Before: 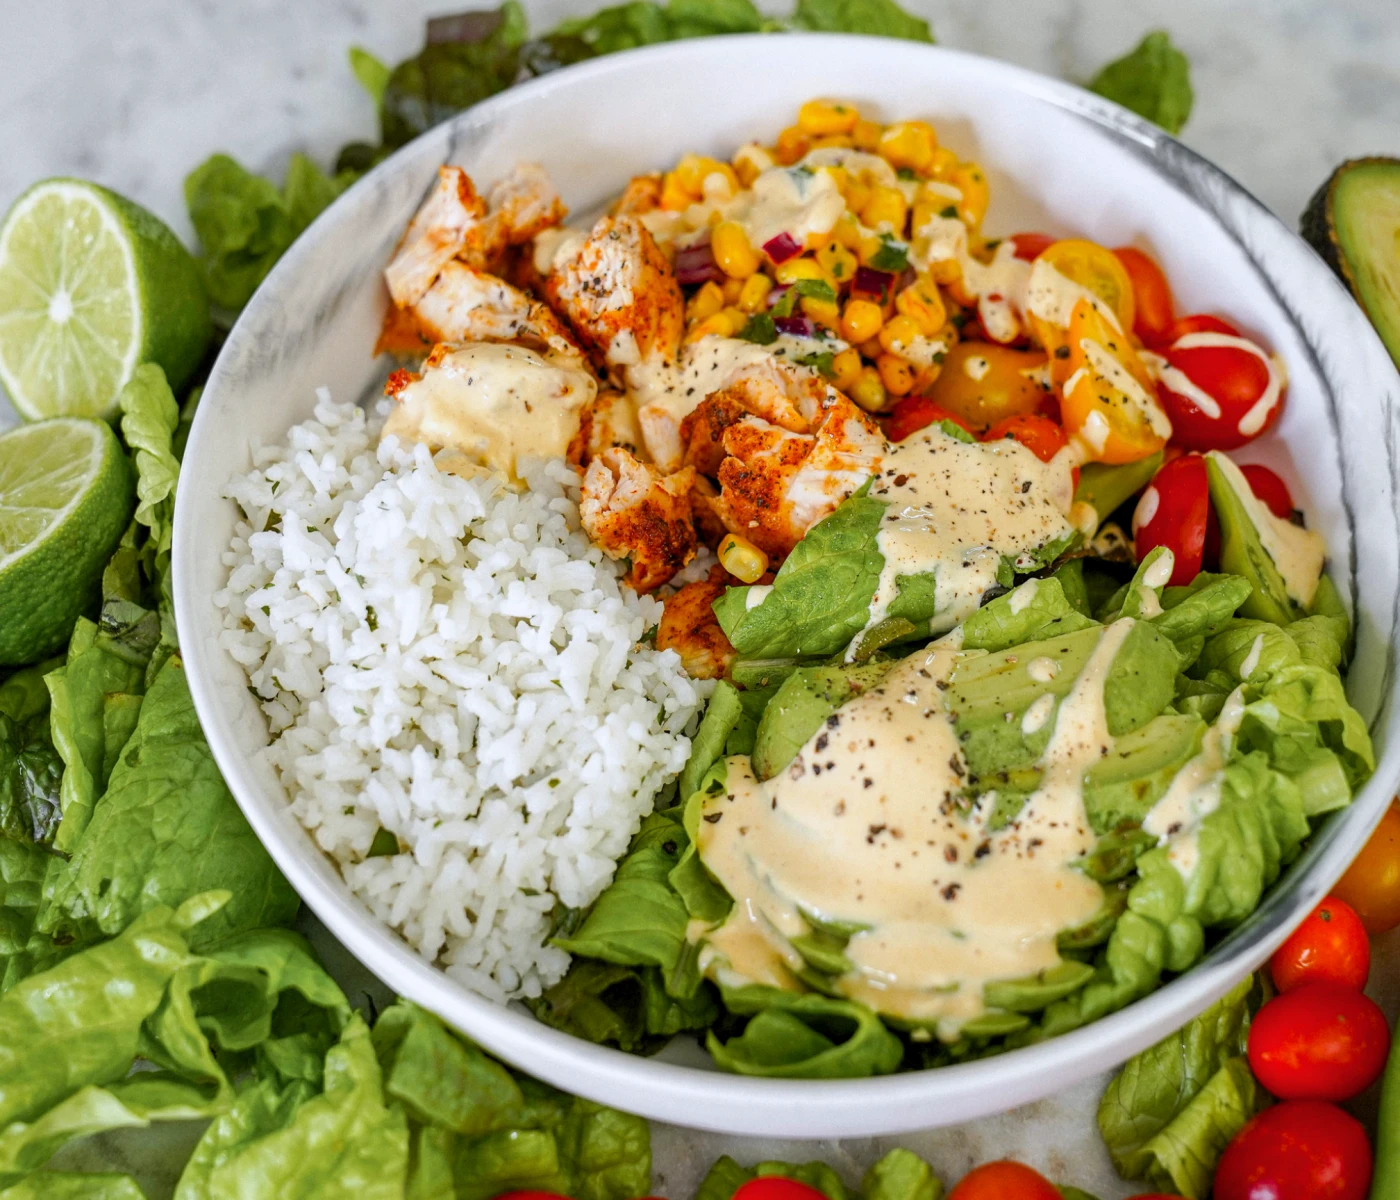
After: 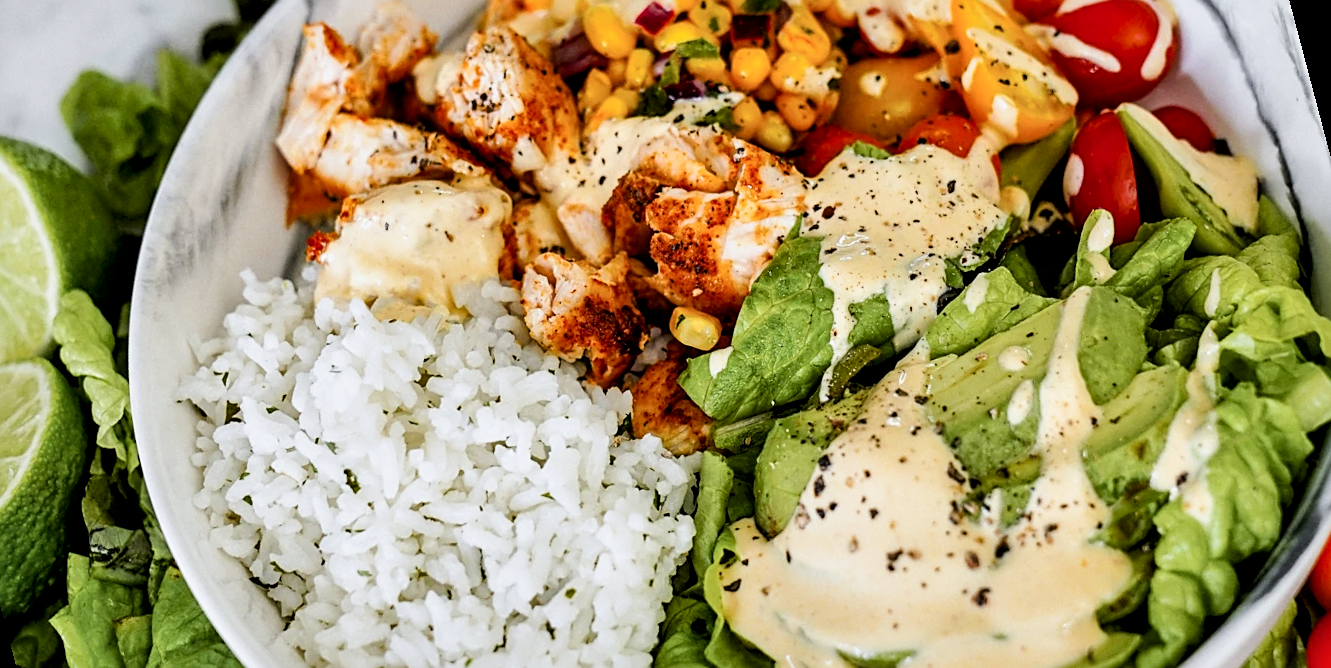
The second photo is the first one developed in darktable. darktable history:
local contrast: mode bilateral grid, contrast 25, coarseness 60, detail 151%, midtone range 0.2
sharpen: on, module defaults
rotate and perspective: rotation -14.8°, crop left 0.1, crop right 0.903, crop top 0.25, crop bottom 0.748
crop and rotate: top 0%, bottom 11.49%
filmic rgb: black relative exposure -5 EV, white relative exposure 3.5 EV, hardness 3.19, contrast 1.4, highlights saturation mix -30%
